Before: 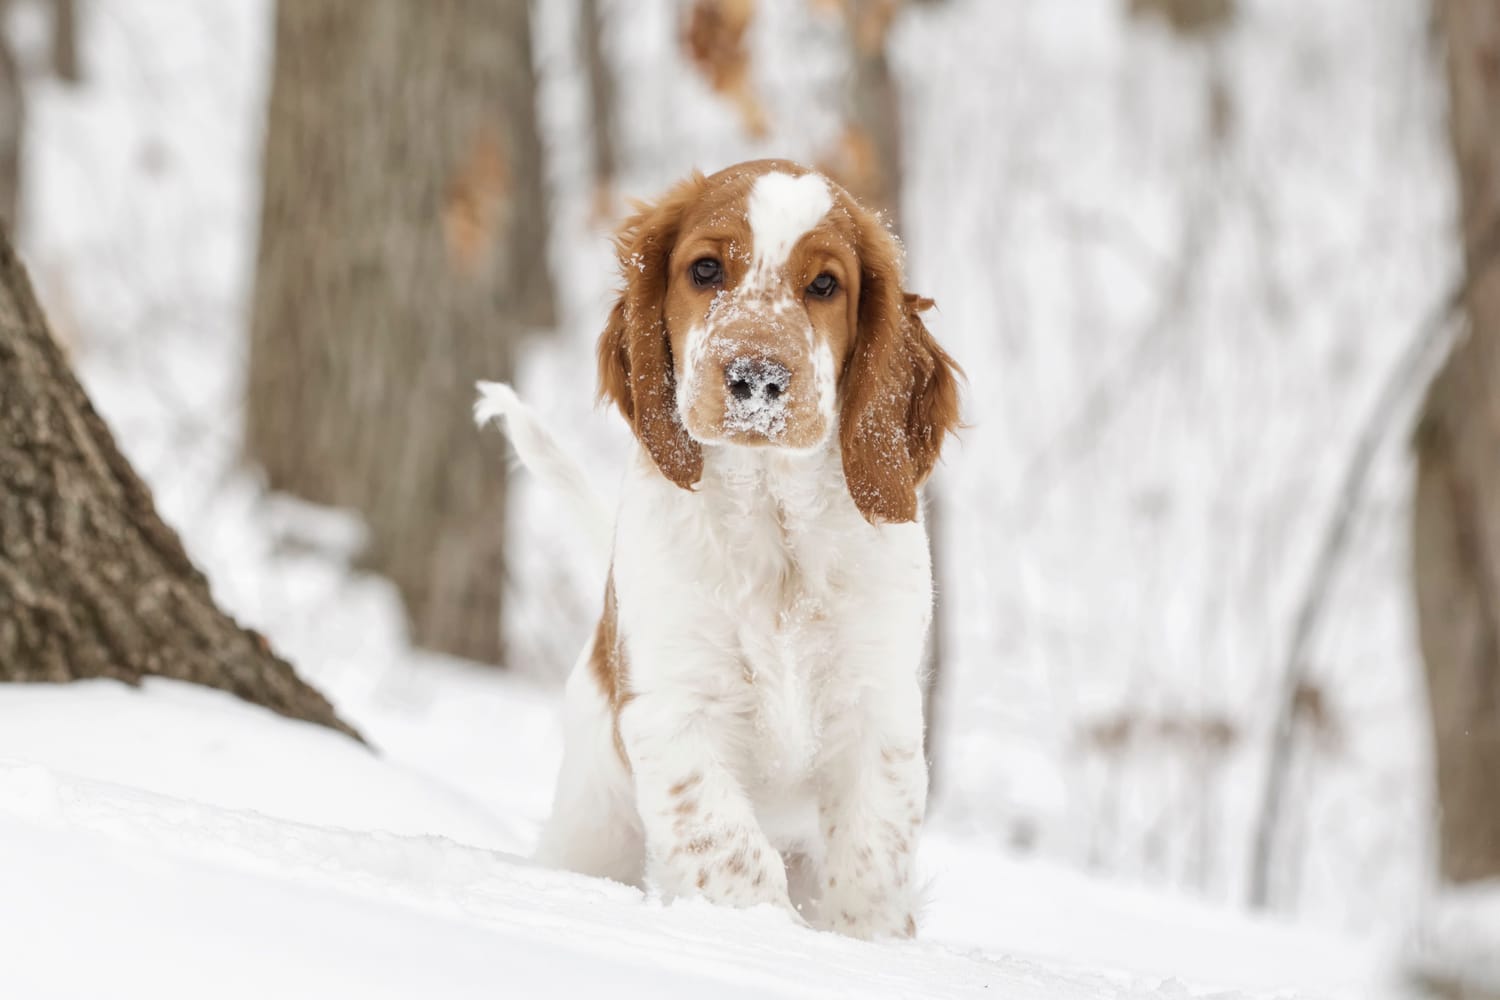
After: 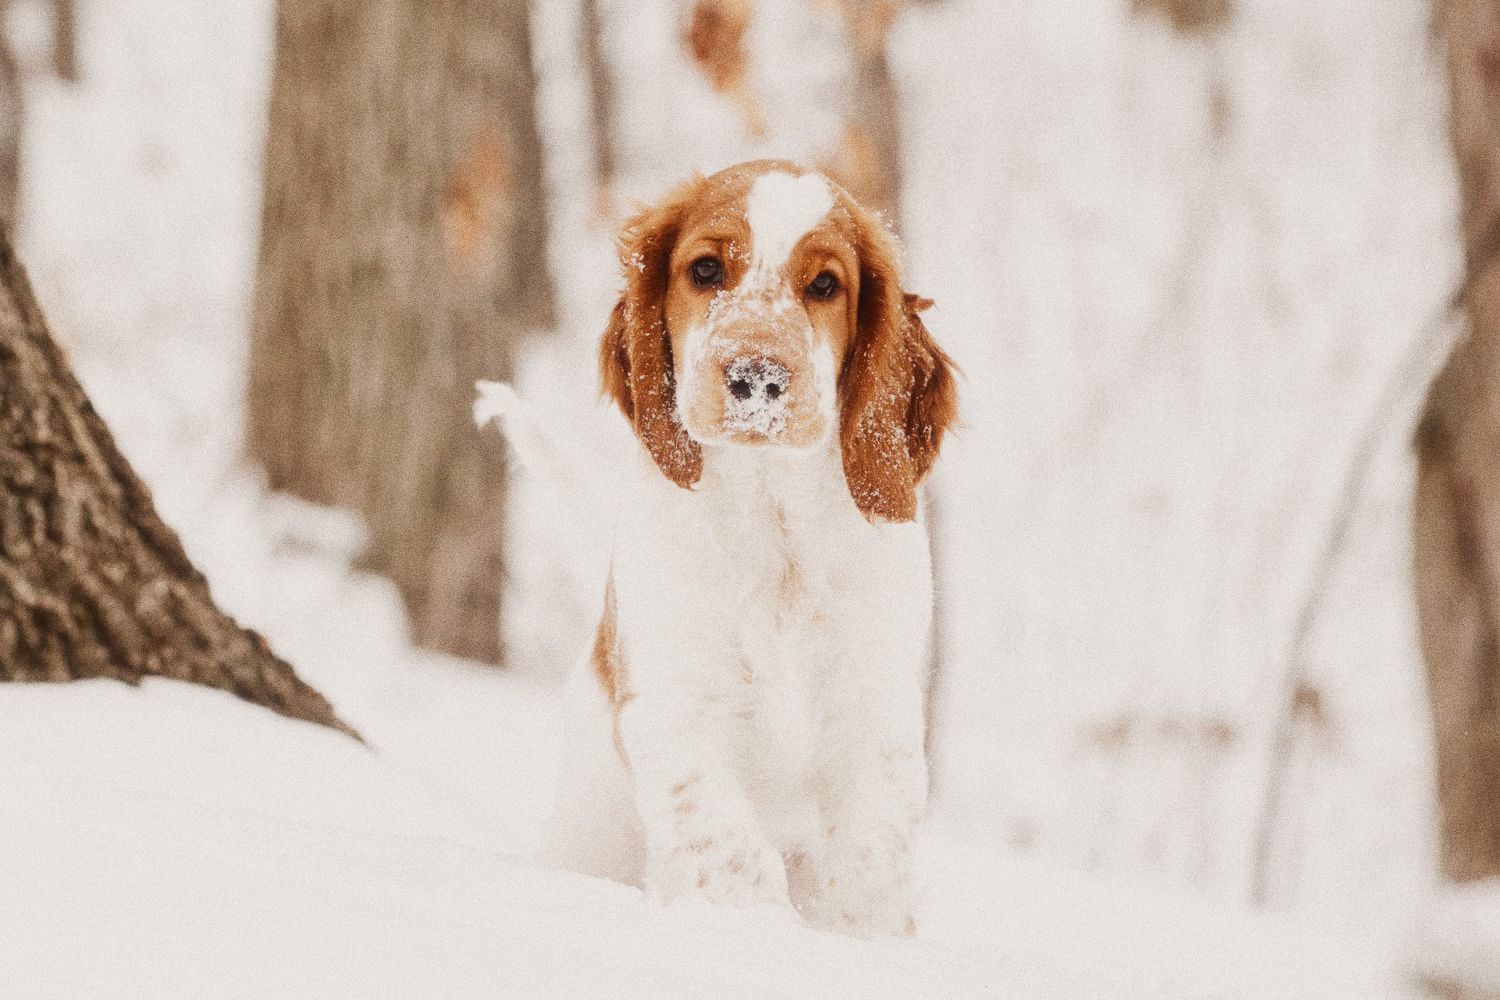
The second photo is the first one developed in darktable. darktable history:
contrast equalizer "negative clarity": octaves 7, y [[0.6 ×6], [0.55 ×6], [0 ×6], [0 ×6], [0 ×6]], mix -0.2
color balance rgb "creative|film": shadows lift › chroma 2%, shadows lift › hue 247.2°, power › chroma 0.3%, power › hue 25.2°, highlights gain › chroma 3%, highlights gain › hue 60°, global offset › luminance 0.75%, perceptual saturation grading › global saturation 20%, perceptual saturation grading › highlights -20%, perceptual saturation grading › shadows 30%, global vibrance 20%
diffuse or sharpen "bloom 10%": radius span 32, 1st order speed 50%, 2nd order speed 50%, 3rd order speed 50%, 4th order speed 50% | blend: blend mode normal, opacity 10%; mask: uniform (no mask)
exposure "_builtin_magic lantern defaults": compensate highlight preservation false
rgb primaries "creative|film": red hue 0.019, red purity 0.907, green hue 0.07, green purity 0.883, blue hue -0.093, blue purity 0.96
sigmoid: contrast 1.6, skew -0.2, preserve hue 0%, red attenuation 0.1, red rotation 0.035, green attenuation 0.1, green rotation -0.017, blue attenuation 0.15, blue rotation -0.052, base primaries Rec2020
tone equalizer "_builtin_contrast tone curve | soft": -8 EV -0.417 EV, -7 EV -0.389 EV, -6 EV -0.333 EV, -5 EV -0.222 EV, -3 EV 0.222 EV, -2 EV 0.333 EV, -1 EV 0.389 EV, +0 EV 0.417 EV, edges refinement/feathering 500, mask exposure compensation -1.57 EV, preserve details no
grain "silver grain": coarseness 0.09 ISO, strength 40%
